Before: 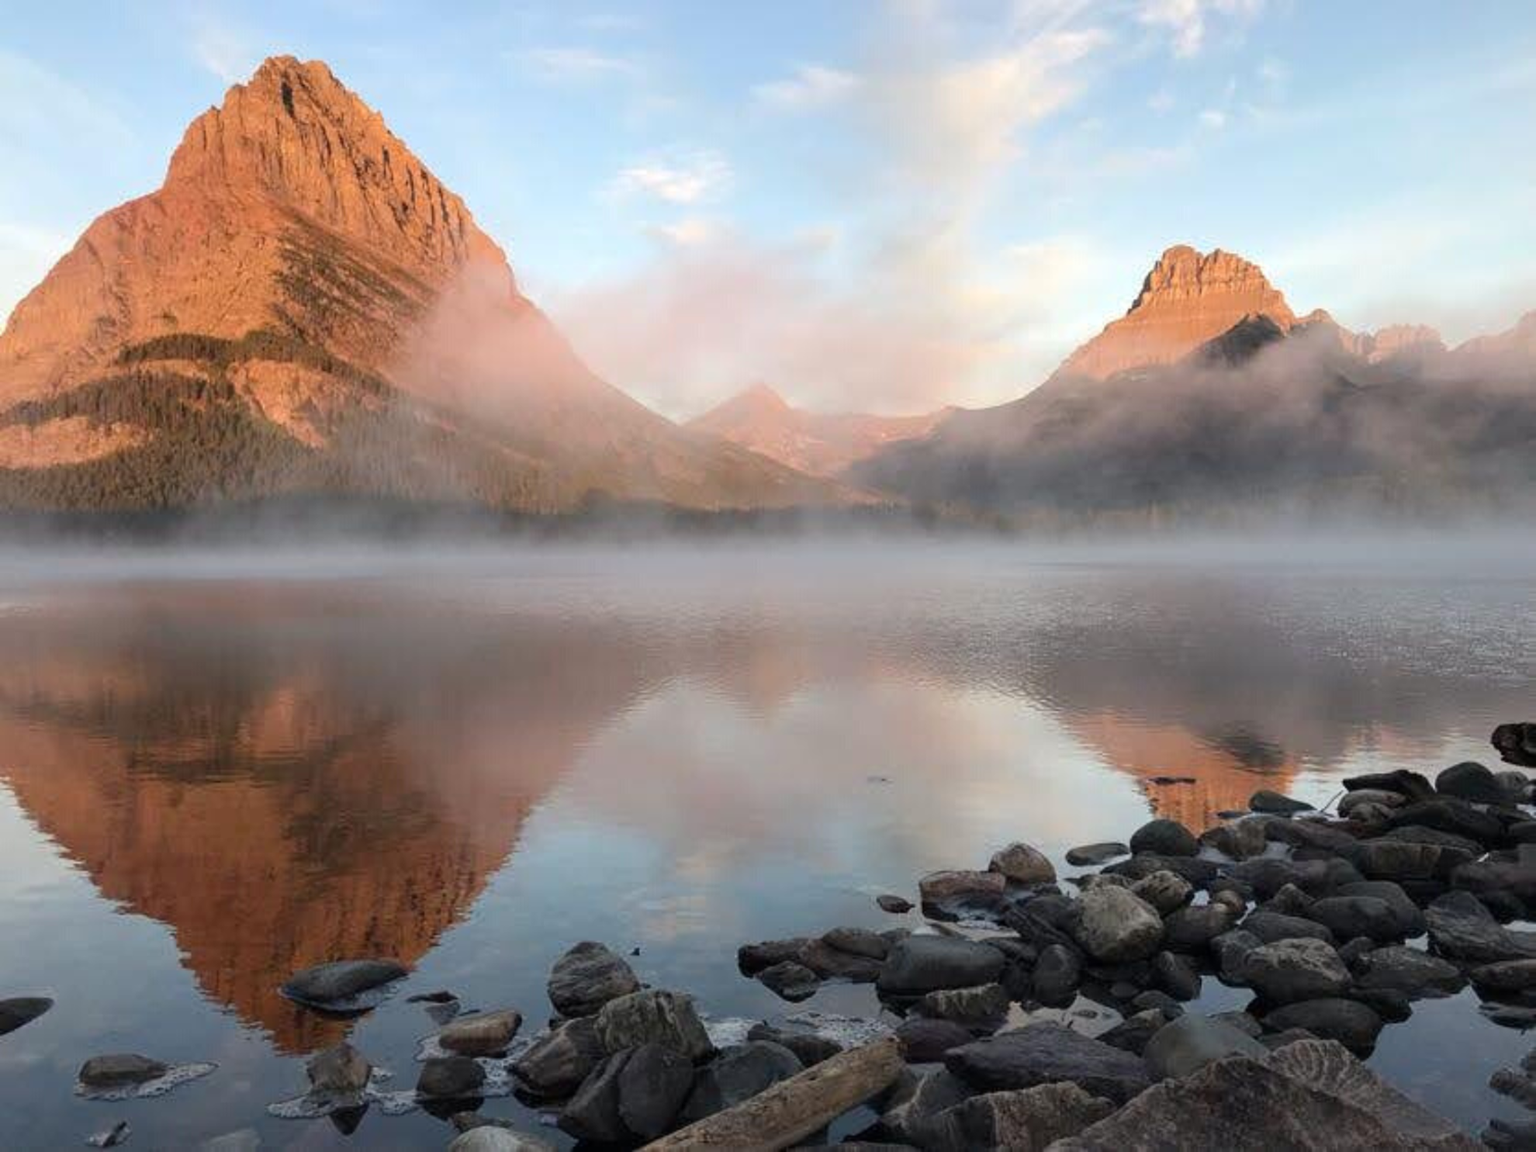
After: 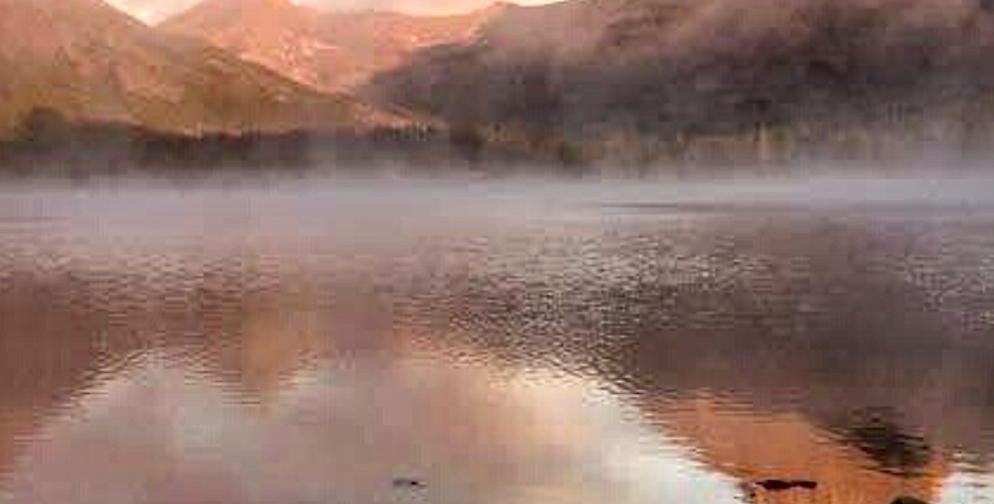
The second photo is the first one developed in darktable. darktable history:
crop: left 36.653%, top 35.202%, right 13.118%, bottom 30.833%
haze removal: strength 0.517, distance 0.92, compatibility mode true, adaptive false
color correction: highlights a* 6.13, highlights b* 8.05, shadows a* 6.16, shadows b* 7.39, saturation 0.89
local contrast: mode bilateral grid, contrast 20, coarseness 51, detail 171%, midtone range 0.2
